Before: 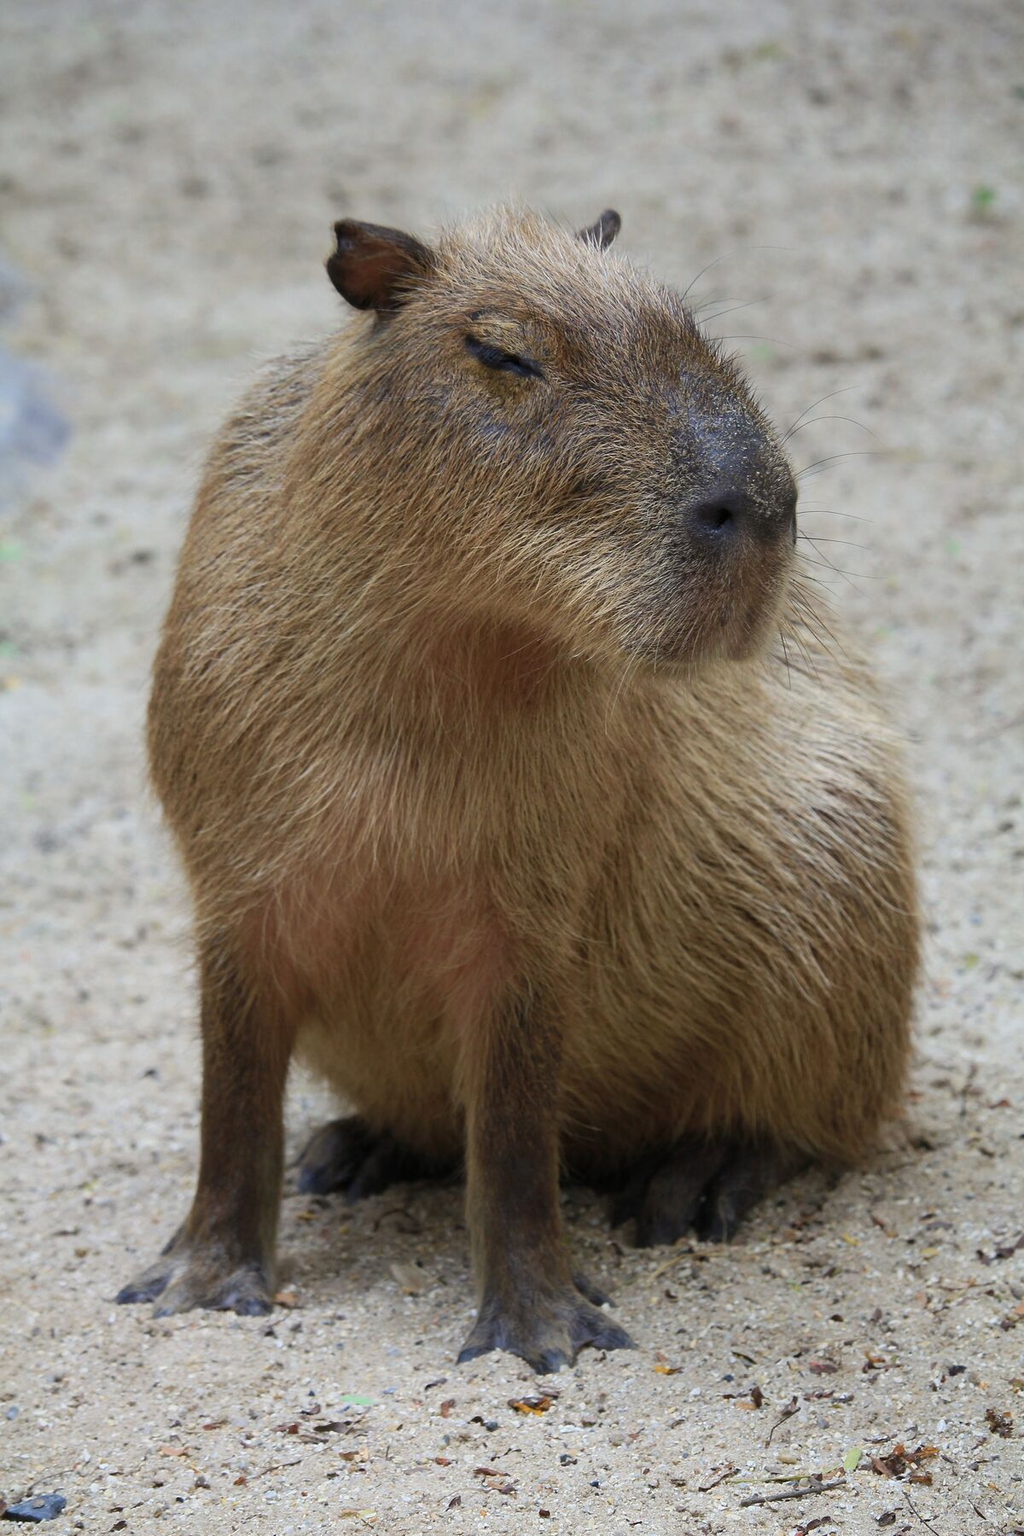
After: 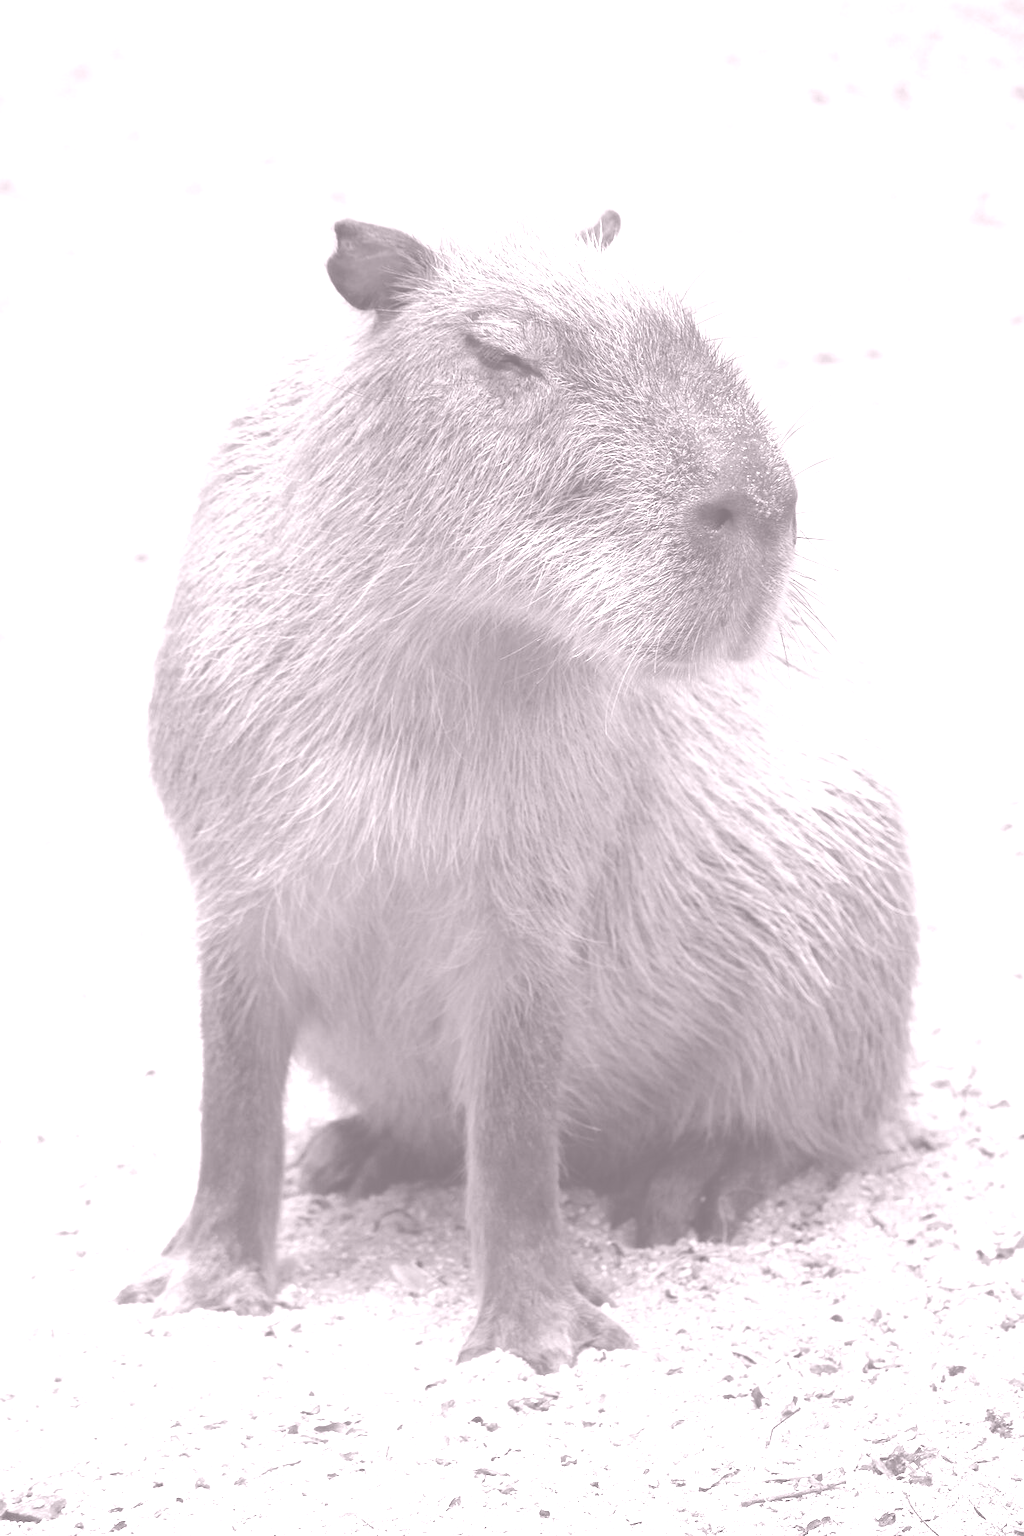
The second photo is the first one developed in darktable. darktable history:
shadows and highlights: shadows 0, highlights 40
colorize: hue 25.2°, saturation 83%, source mix 82%, lightness 79%, version 1
